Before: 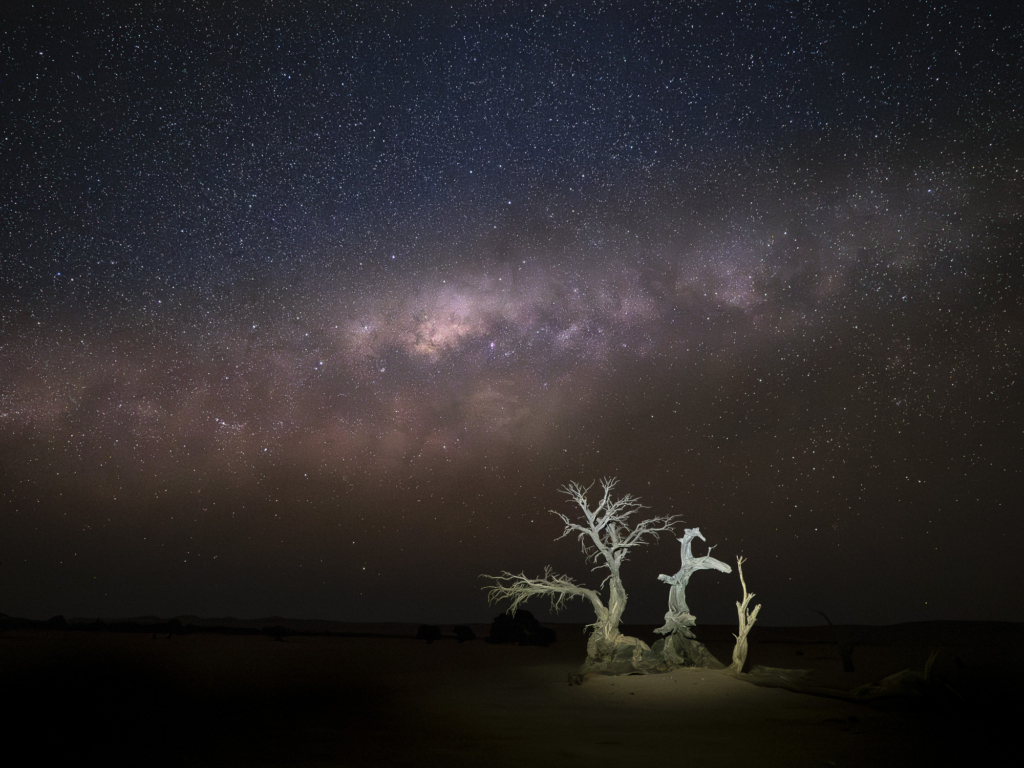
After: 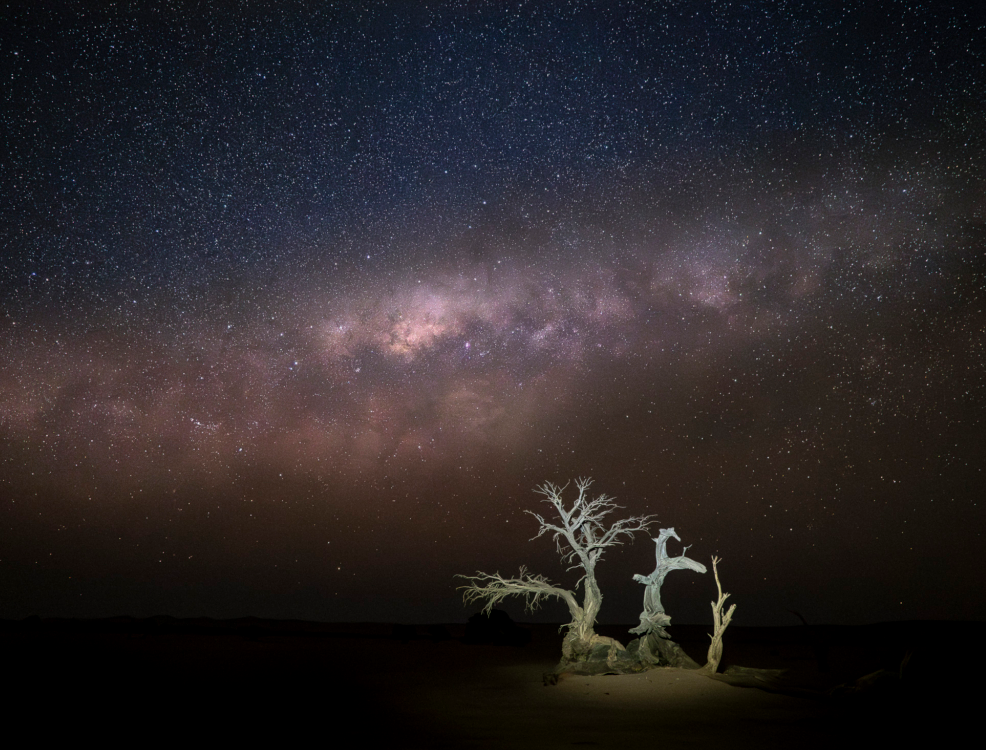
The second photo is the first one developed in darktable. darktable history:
local contrast: detail 110%
base curve: curves: ch0 [(0, 0) (0.989, 0.992)], preserve colors none
crop and rotate: left 2.536%, right 1.107%, bottom 2.246%
